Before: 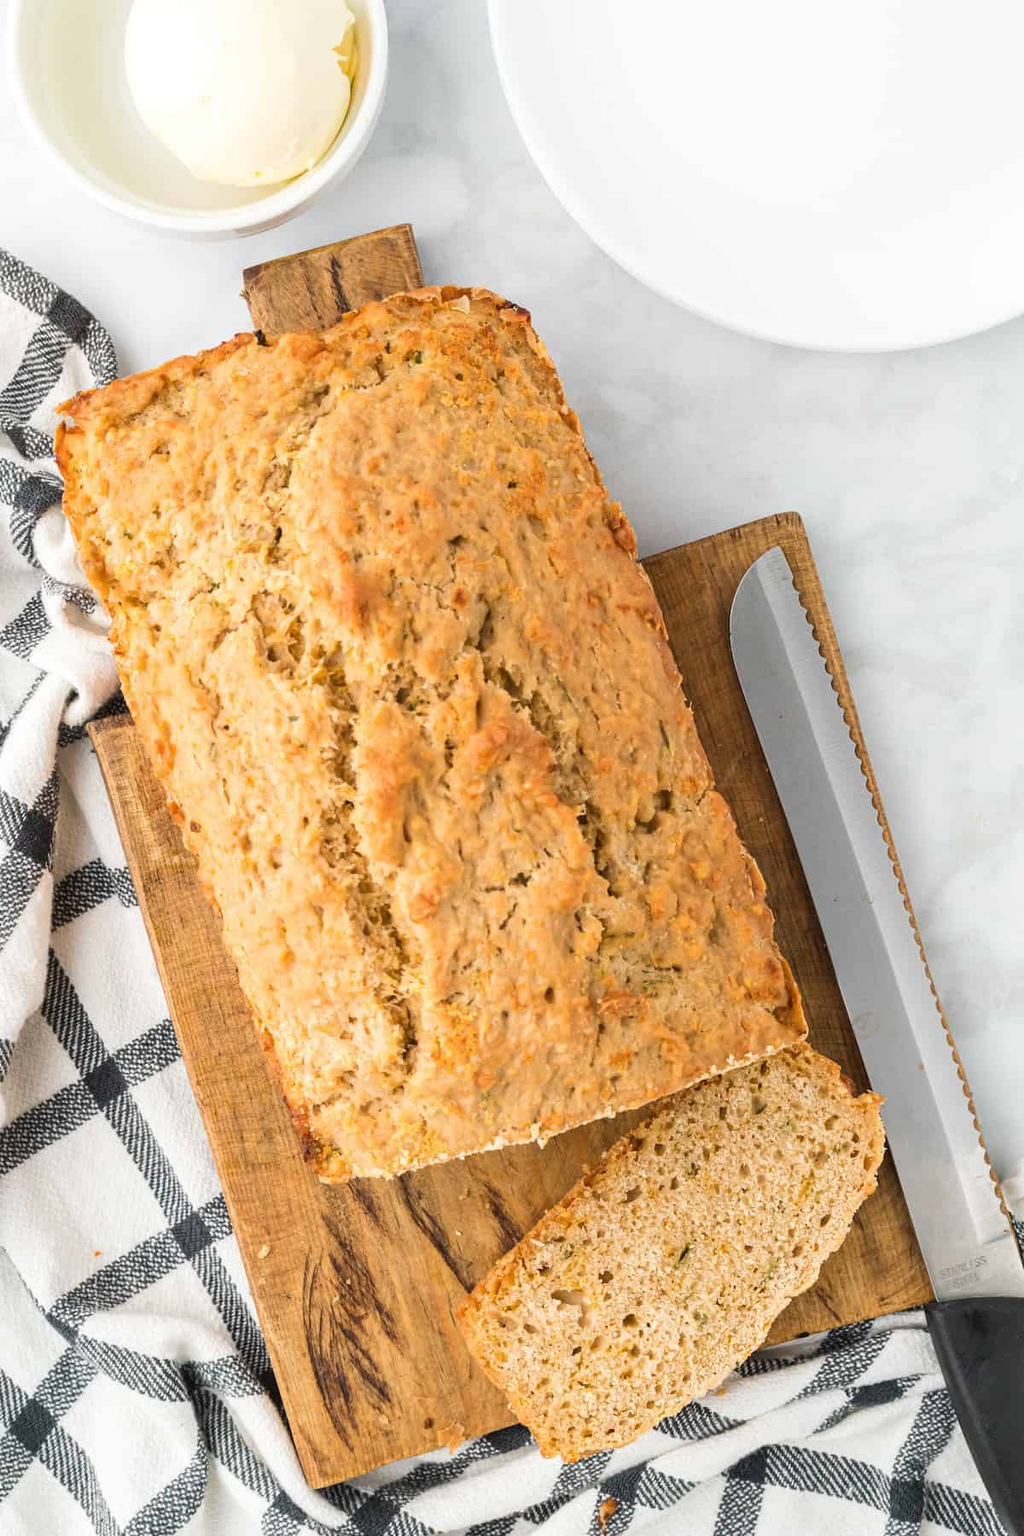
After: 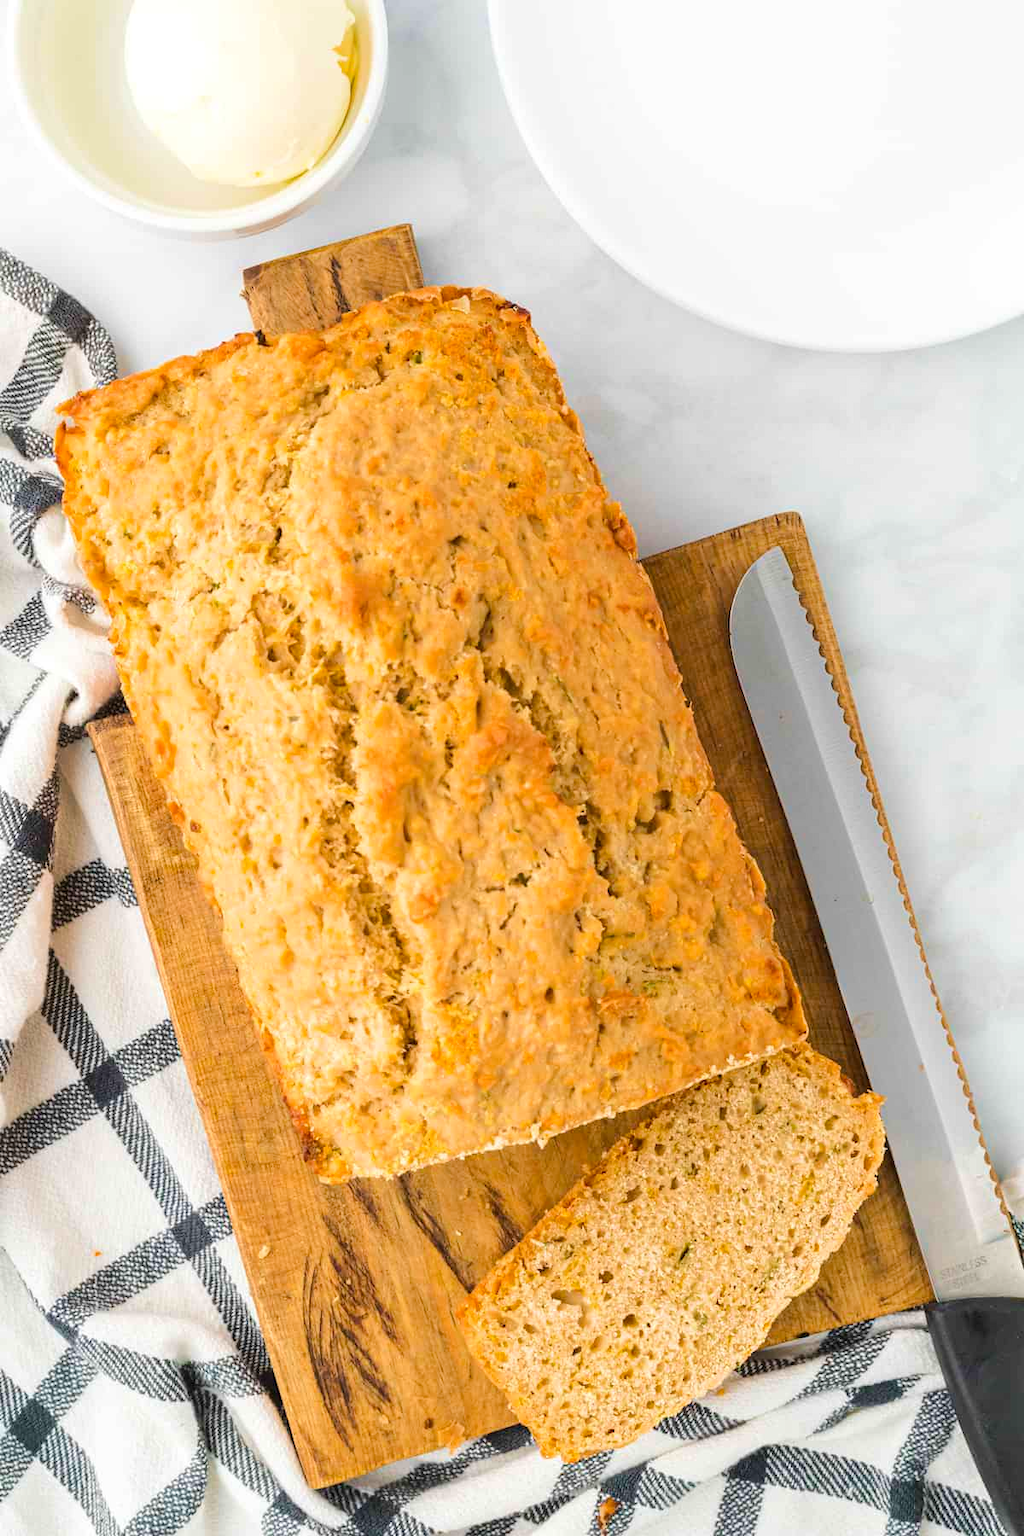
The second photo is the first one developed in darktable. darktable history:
color balance rgb: perceptual saturation grading › global saturation 8.964%, perceptual brilliance grading › mid-tones 9.668%, perceptual brilliance grading › shadows 14.594%, global vibrance 20%
velvia: strength 24.49%
